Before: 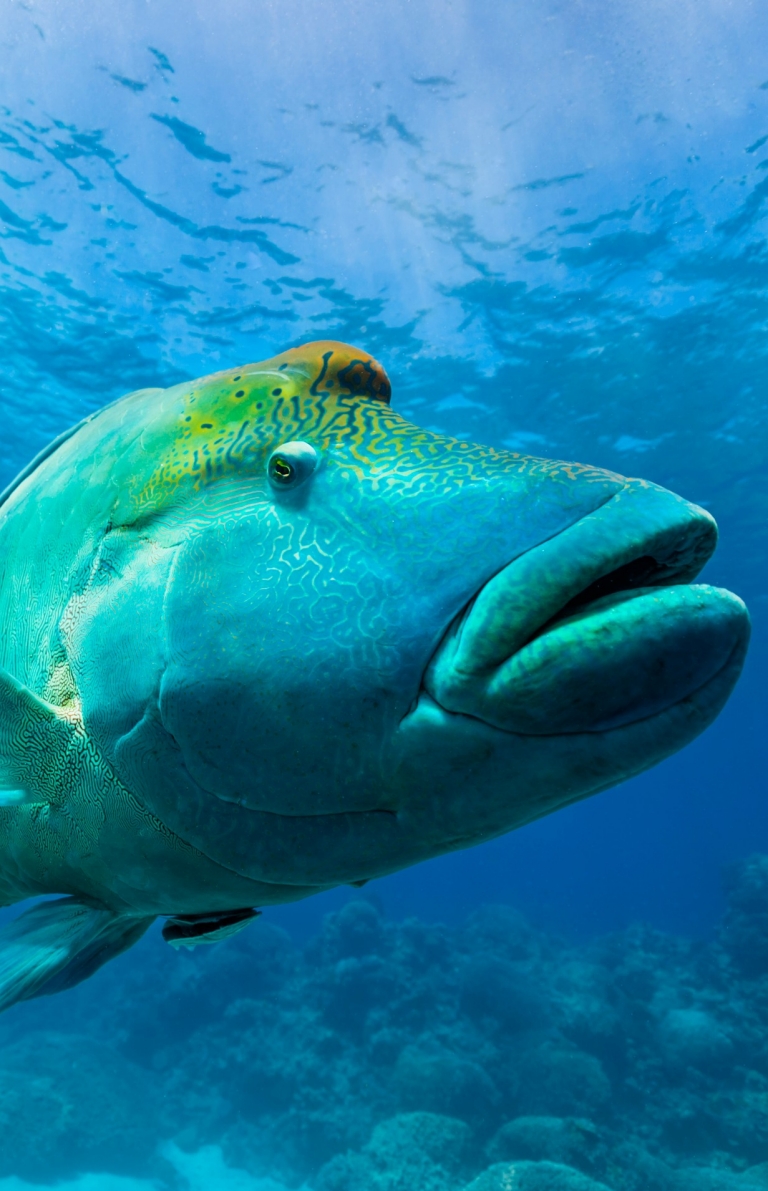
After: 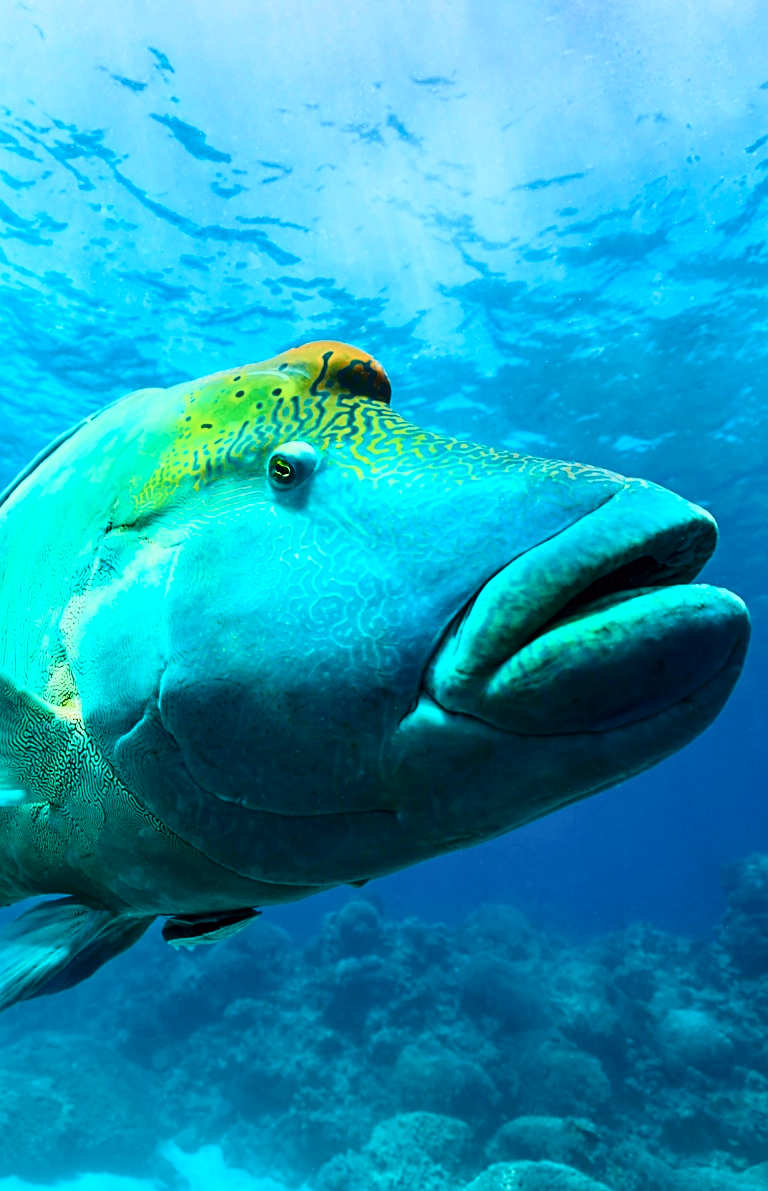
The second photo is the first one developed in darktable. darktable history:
sharpen: on, module defaults
tone curve: curves: ch0 [(0, 0) (0.187, 0.12) (0.392, 0.438) (0.704, 0.86) (0.858, 0.938) (1, 0.981)]; ch1 [(0, 0) (0.402, 0.36) (0.476, 0.456) (0.498, 0.501) (0.518, 0.521) (0.58, 0.598) (0.619, 0.663) (0.692, 0.744) (1, 1)]; ch2 [(0, 0) (0.427, 0.417) (0.483, 0.481) (0.503, 0.503) (0.526, 0.53) (0.563, 0.585) (0.626, 0.703) (0.699, 0.753) (0.997, 0.858)], color space Lab, independent channels
tone equalizer: on, module defaults
